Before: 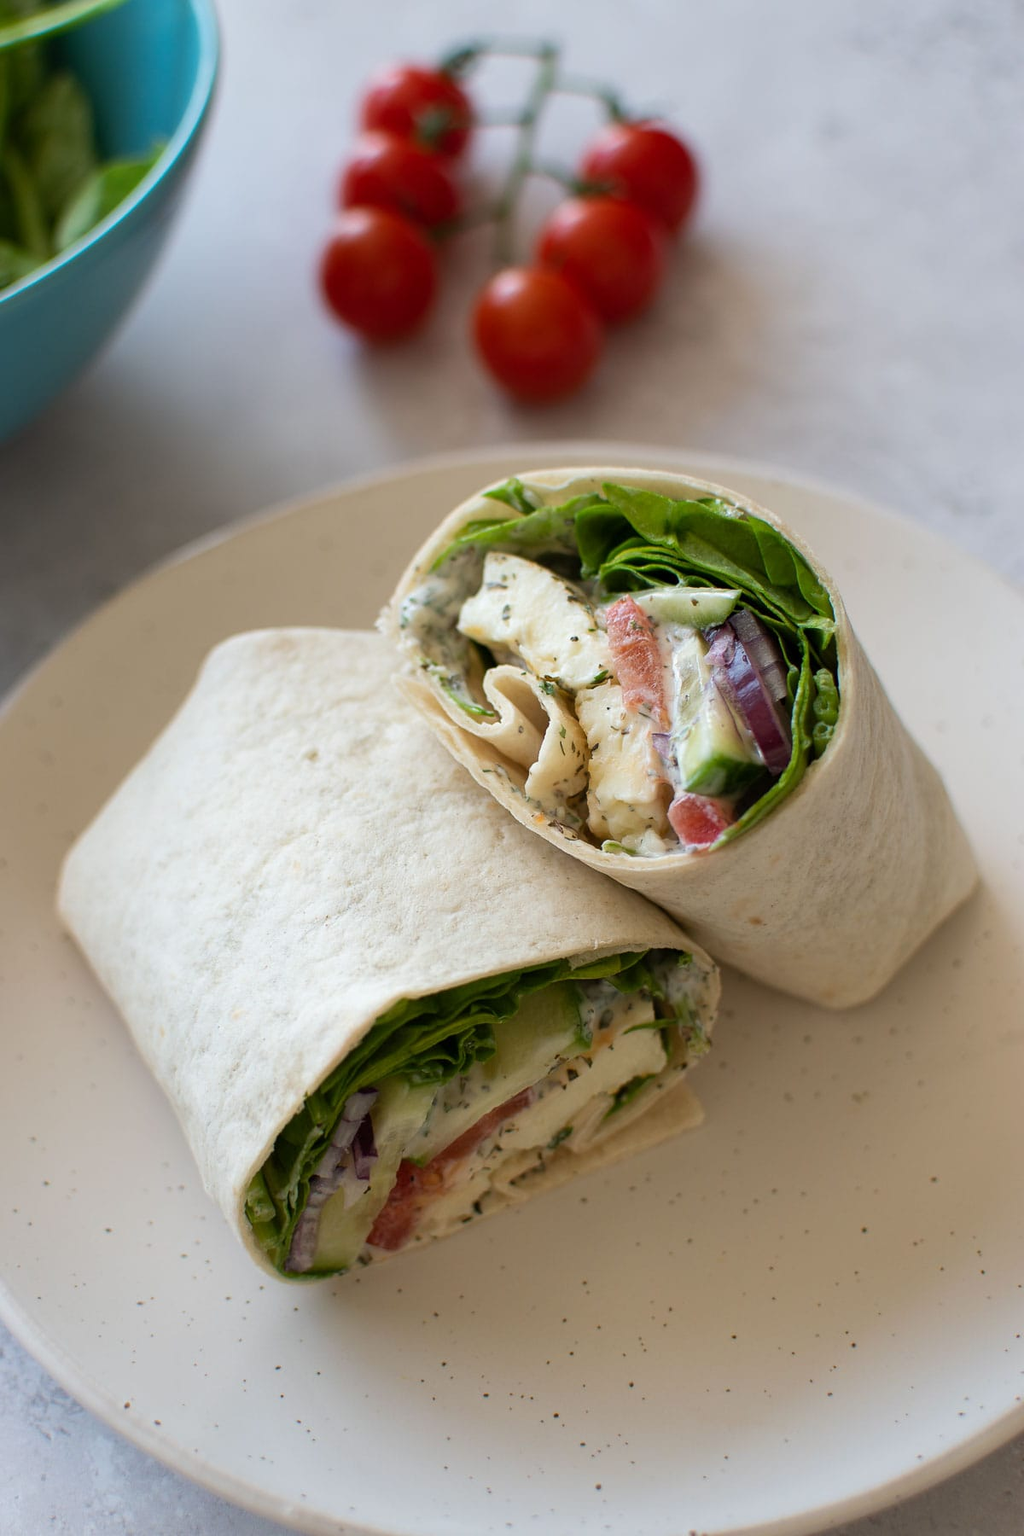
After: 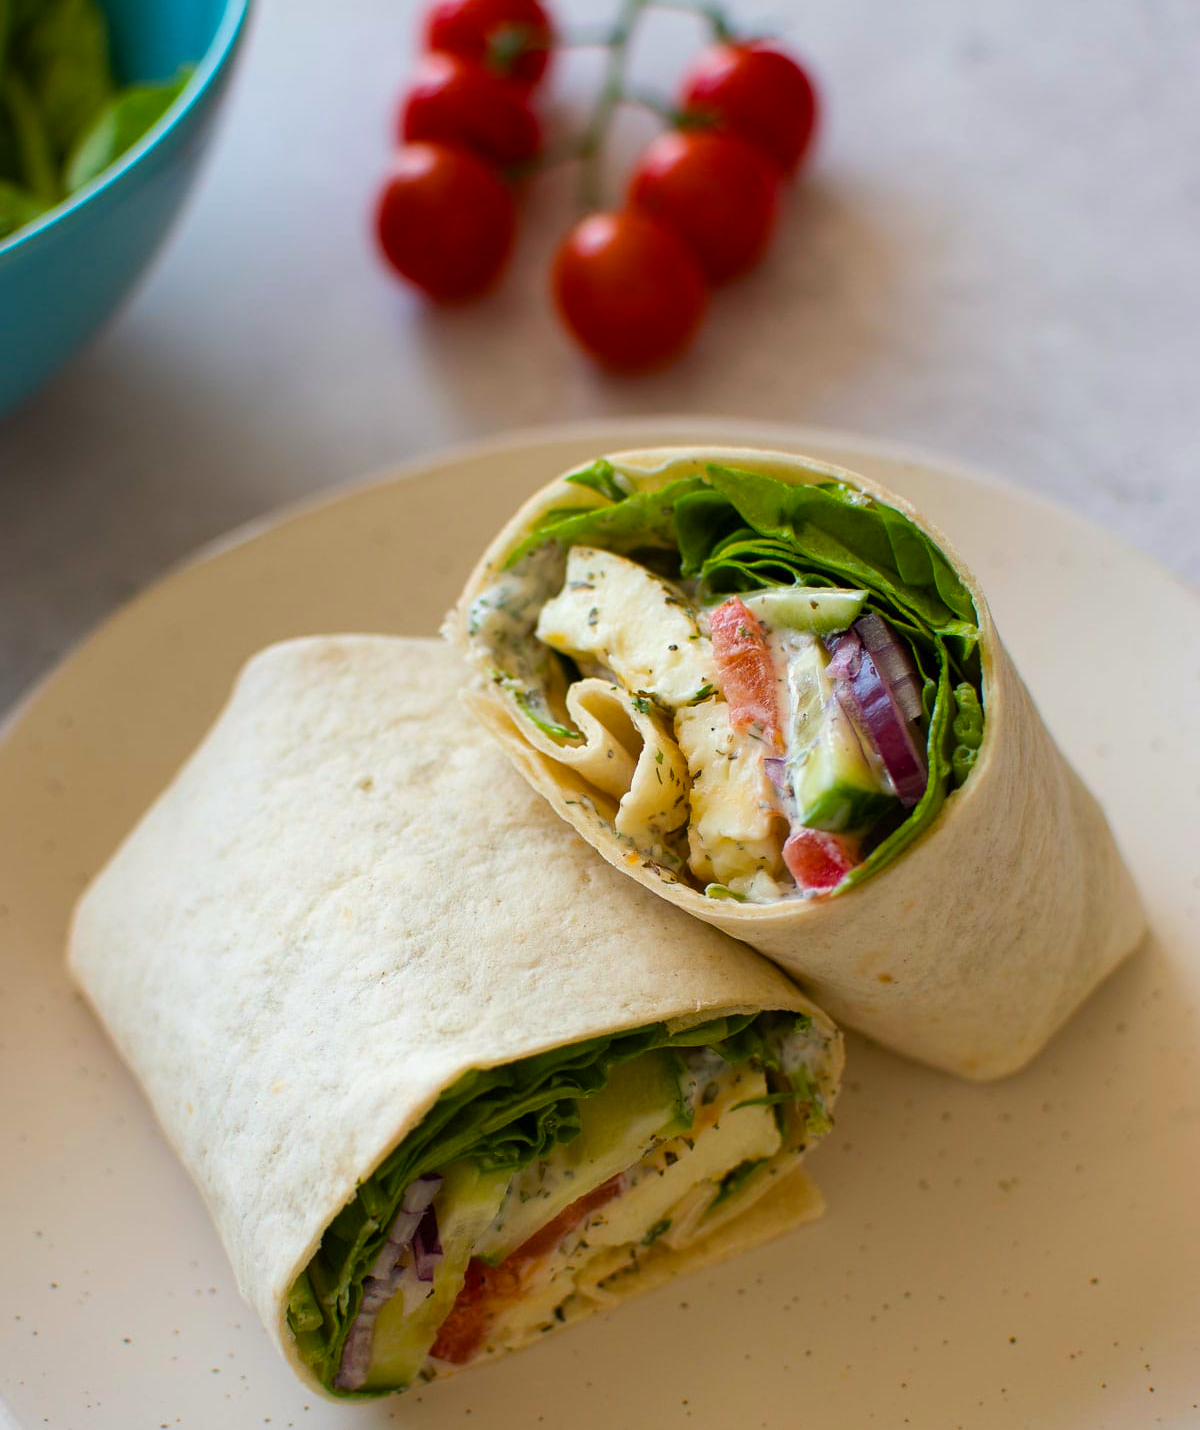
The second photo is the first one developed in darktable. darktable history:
color balance rgb: power › chroma 0.299%, power › hue 24.4°, perceptual saturation grading › global saturation 35.239%, global vibrance 20%
color correction: highlights b* 3.02
crop and rotate: top 5.658%, bottom 14.85%
